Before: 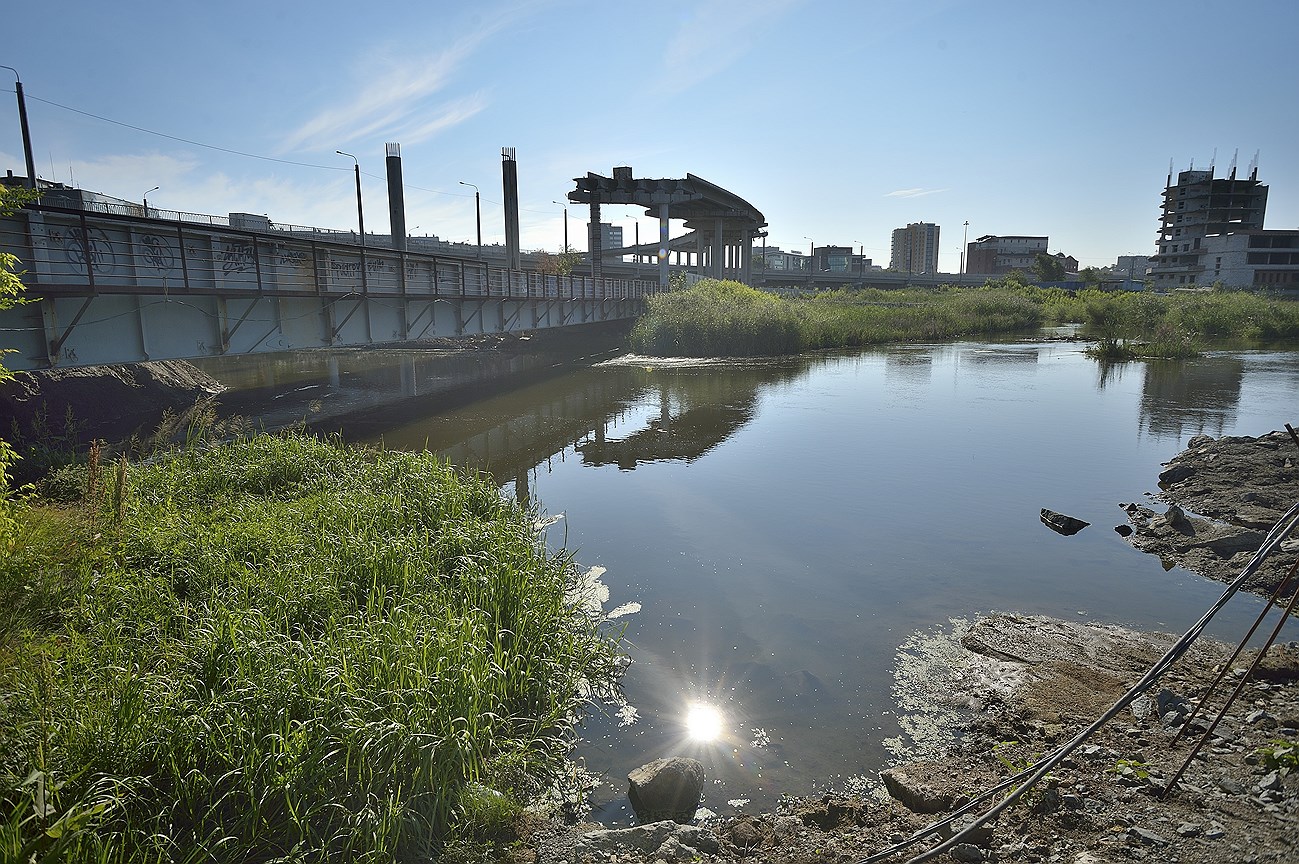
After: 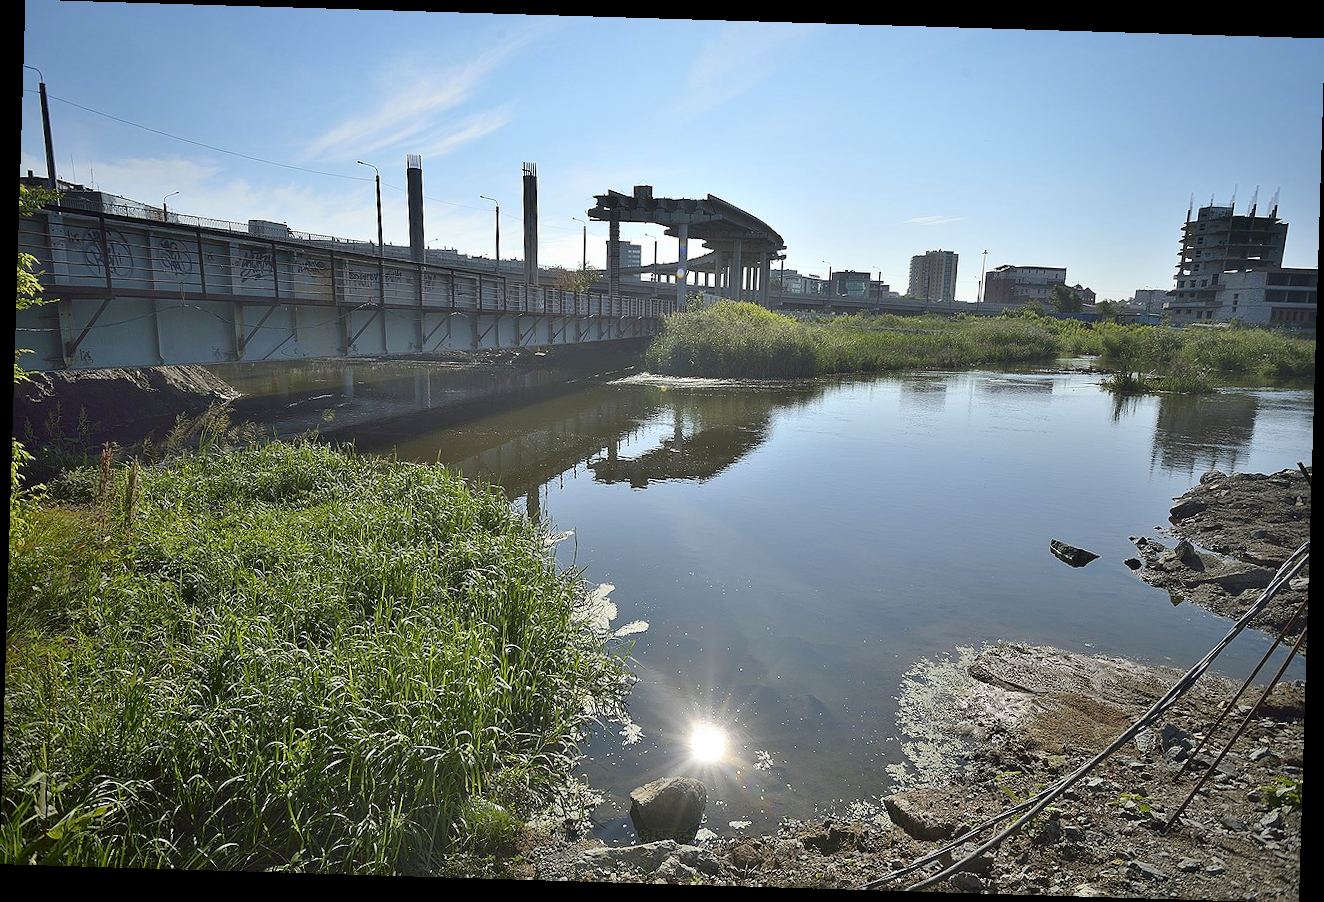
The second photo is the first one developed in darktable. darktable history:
rotate and perspective: rotation 1.72°, automatic cropping off
contrast brightness saturation: contrast 0.1, brightness 0.03, saturation 0.09
